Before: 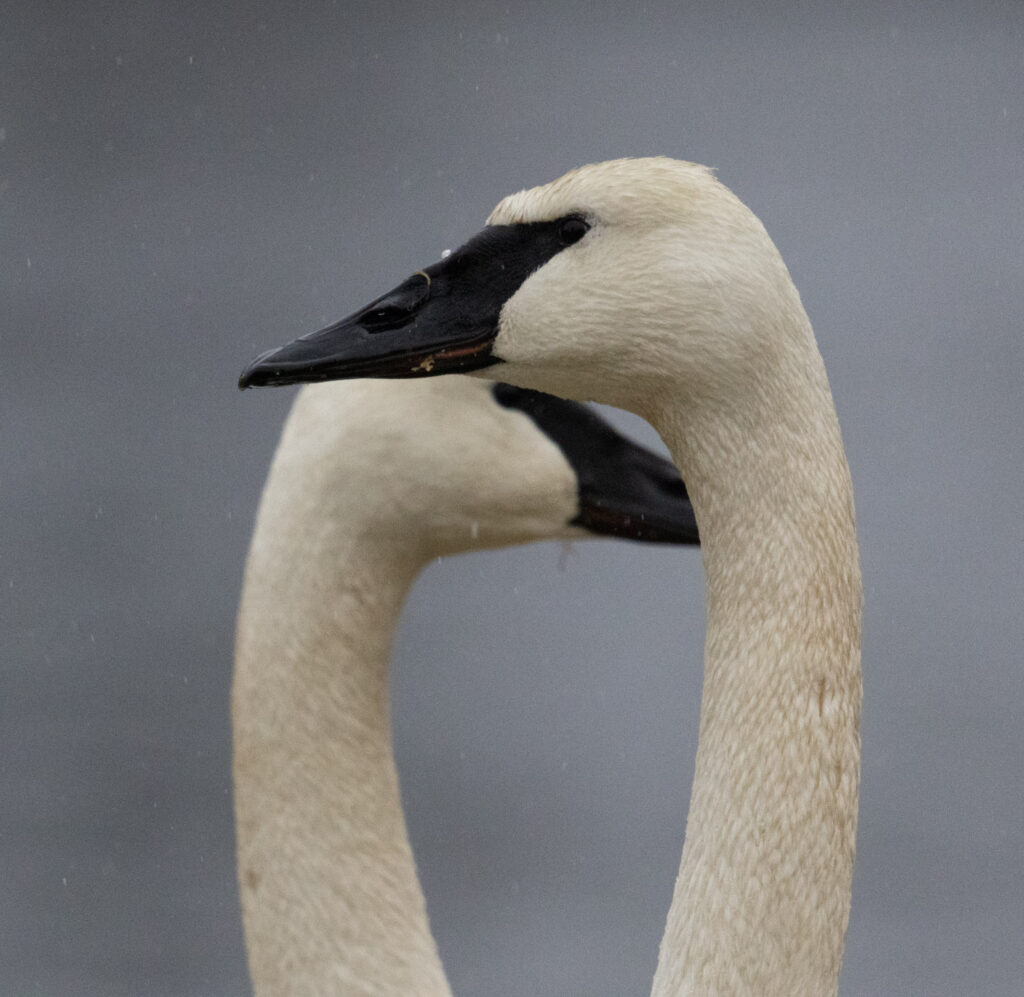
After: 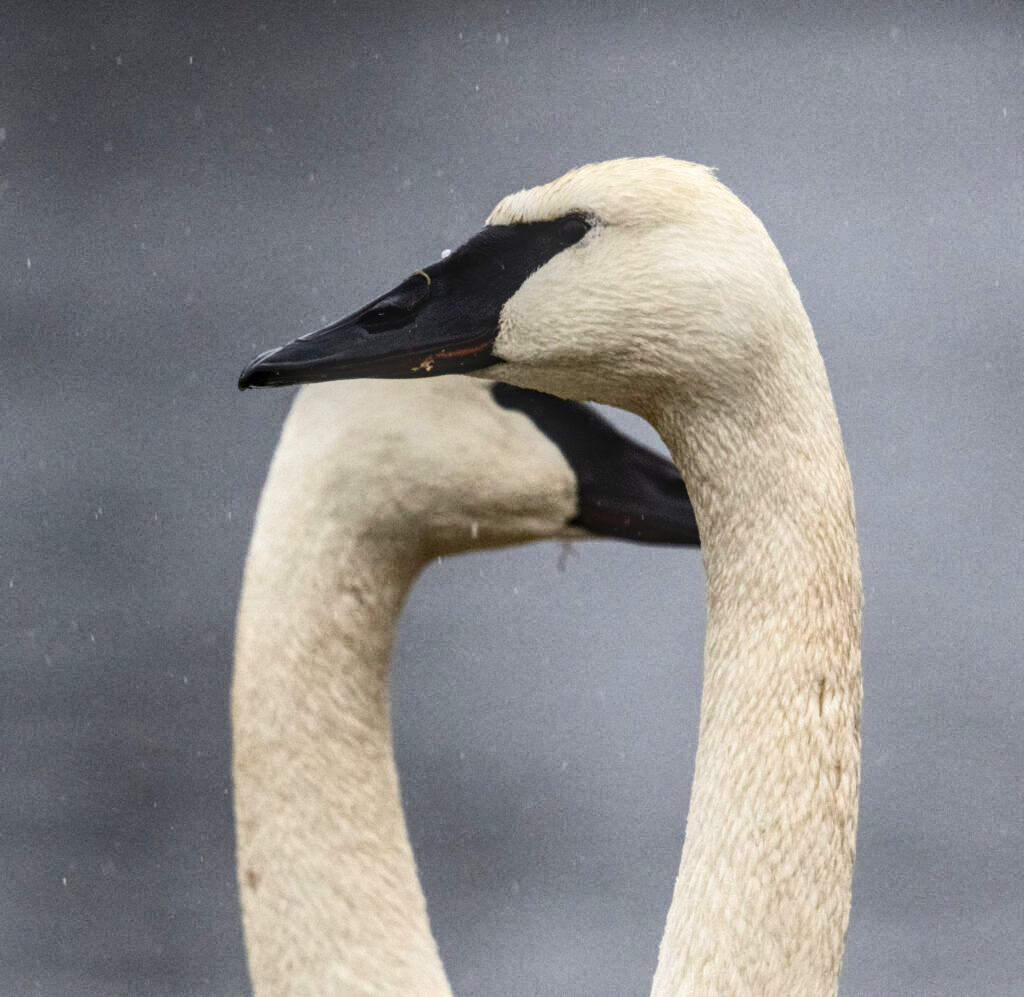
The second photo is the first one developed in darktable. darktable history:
contrast brightness saturation: contrast 0.4, brightness 0.1, saturation 0.21
local contrast: highlights 0%, shadows 0%, detail 133%
